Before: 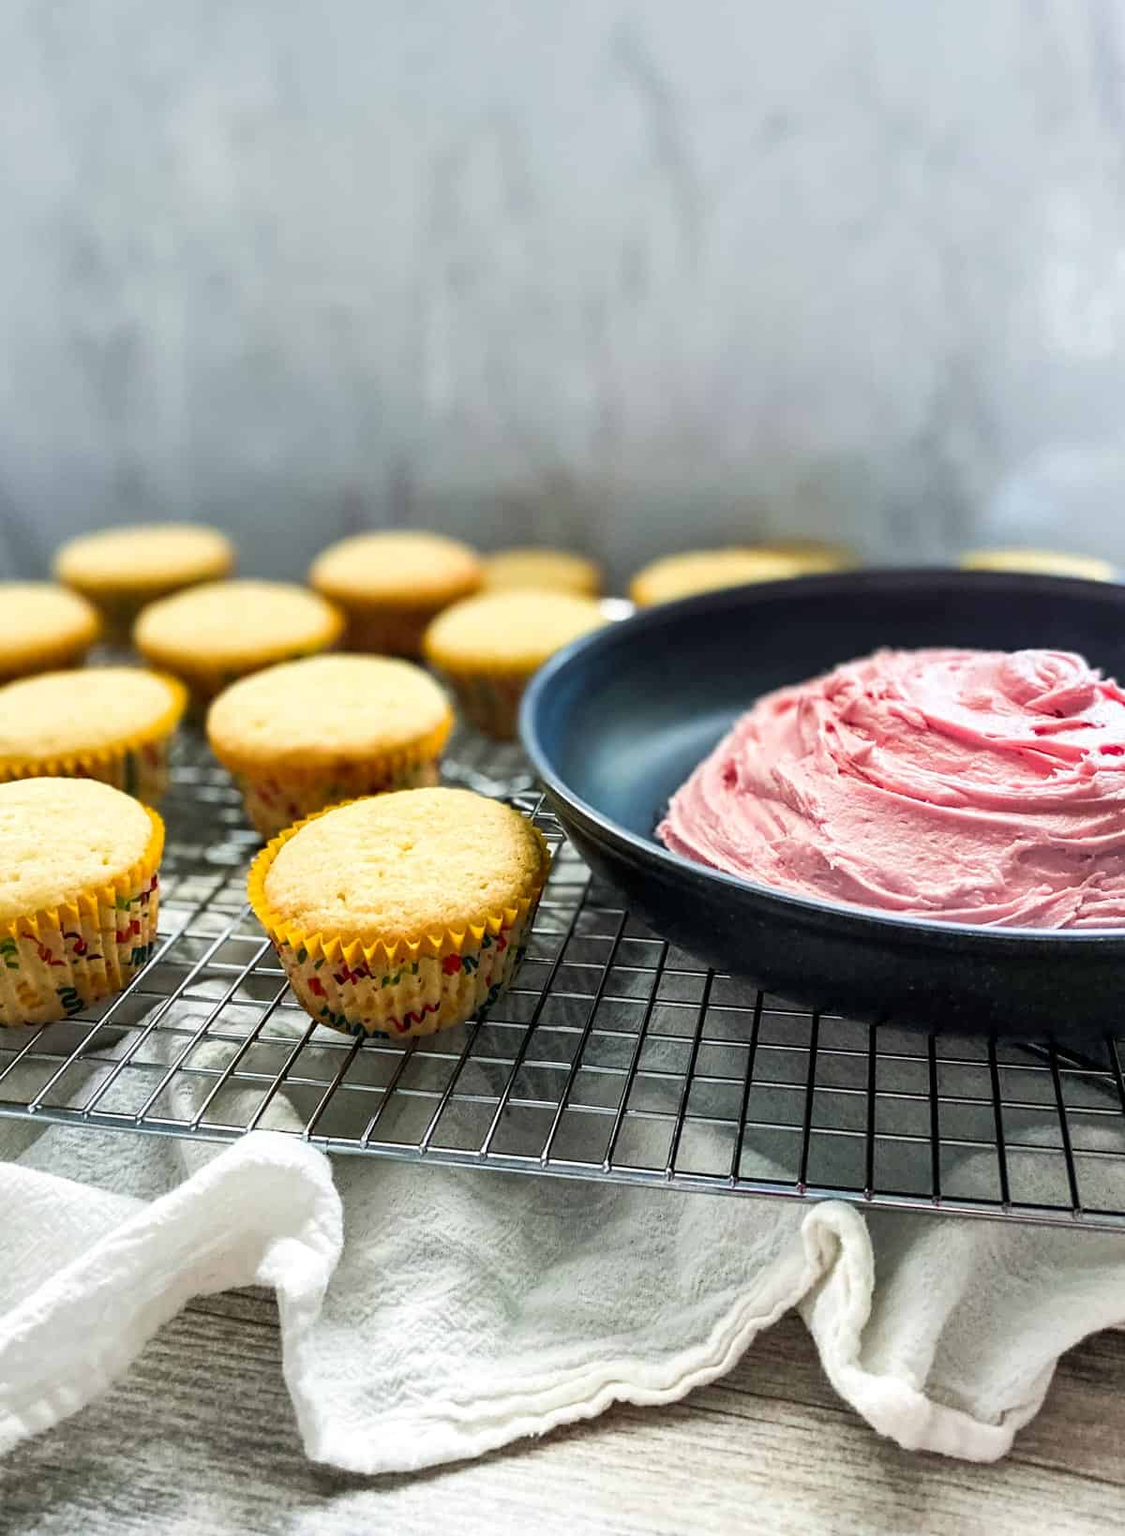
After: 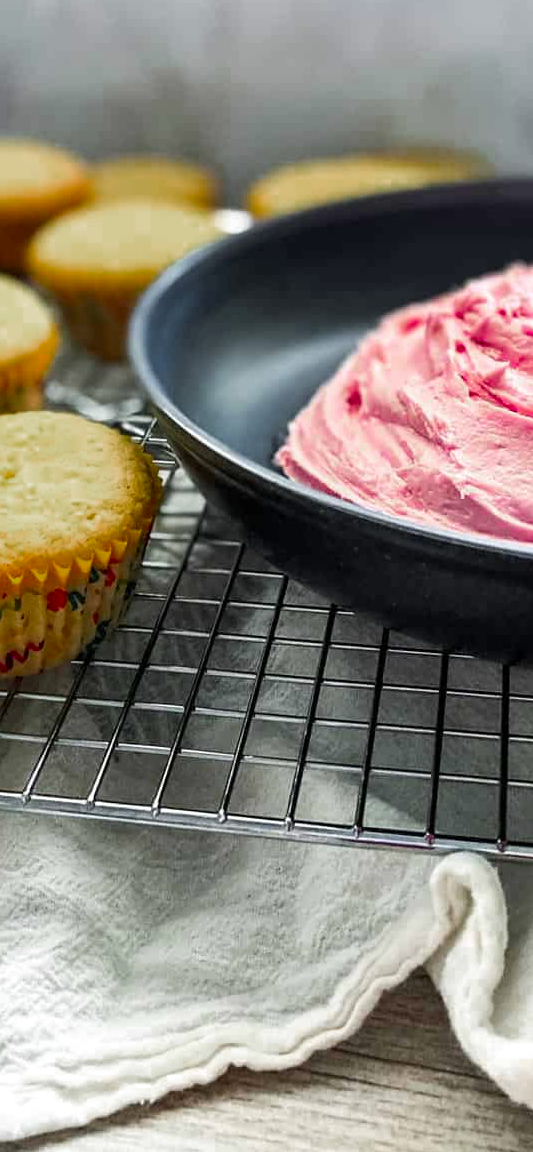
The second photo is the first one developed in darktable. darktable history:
crop: left 35.432%, top 26.233%, right 20.145%, bottom 3.432%
color zones: curves: ch0 [(0, 0.48) (0.209, 0.398) (0.305, 0.332) (0.429, 0.493) (0.571, 0.5) (0.714, 0.5) (0.857, 0.5) (1, 0.48)]; ch1 [(0, 0.633) (0.143, 0.586) (0.286, 0.489) (0.429, 0.448) (0.571, 0.31) (0.714, 0.335) (0.857, 0.492) (1, 0.633)]; ch2 [(0, 0.448) (0.143, 0.498) (0.286, 0.5) (0.429, 0.5) (0.571, 0.5) (0.714, 0.5) (0.857, 0.5) (1, 0.448)]
